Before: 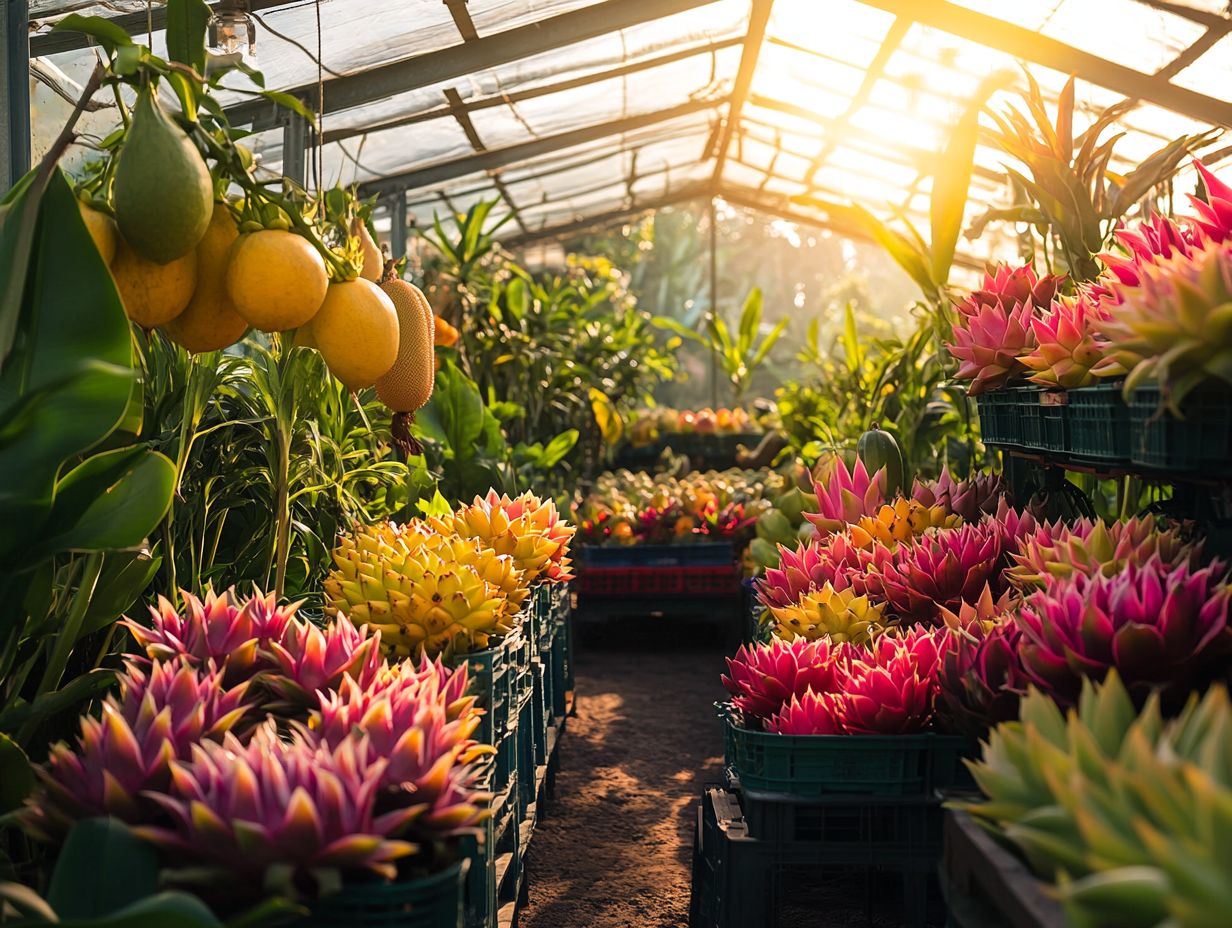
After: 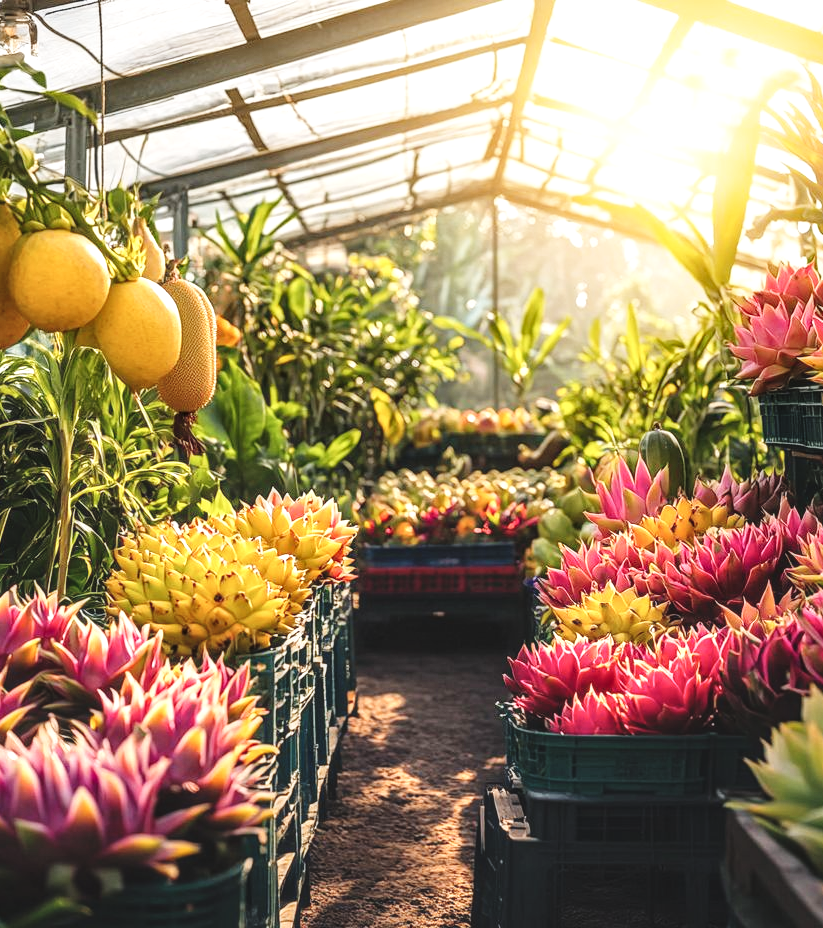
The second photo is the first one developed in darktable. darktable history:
exposure: black level correction -0.015, exposure -0.125 EV, compensate highlight preservation false
crop and rotate: left 17.732%, right 15.423%
local contrast: highlights 20%, detail 150%
base curve: curves: ch0 [(0, 0) (0.008, 0.007) (0.022, 0.029) (0.048, 0.089) (0.092, 0.197) (0.191, 0.399) (0.275, 0.534) (0.357, 0.65) (0.477, 0.78) (0.542, 0.833) (0.799, 0.973) (1, 1)], preserve colors none
